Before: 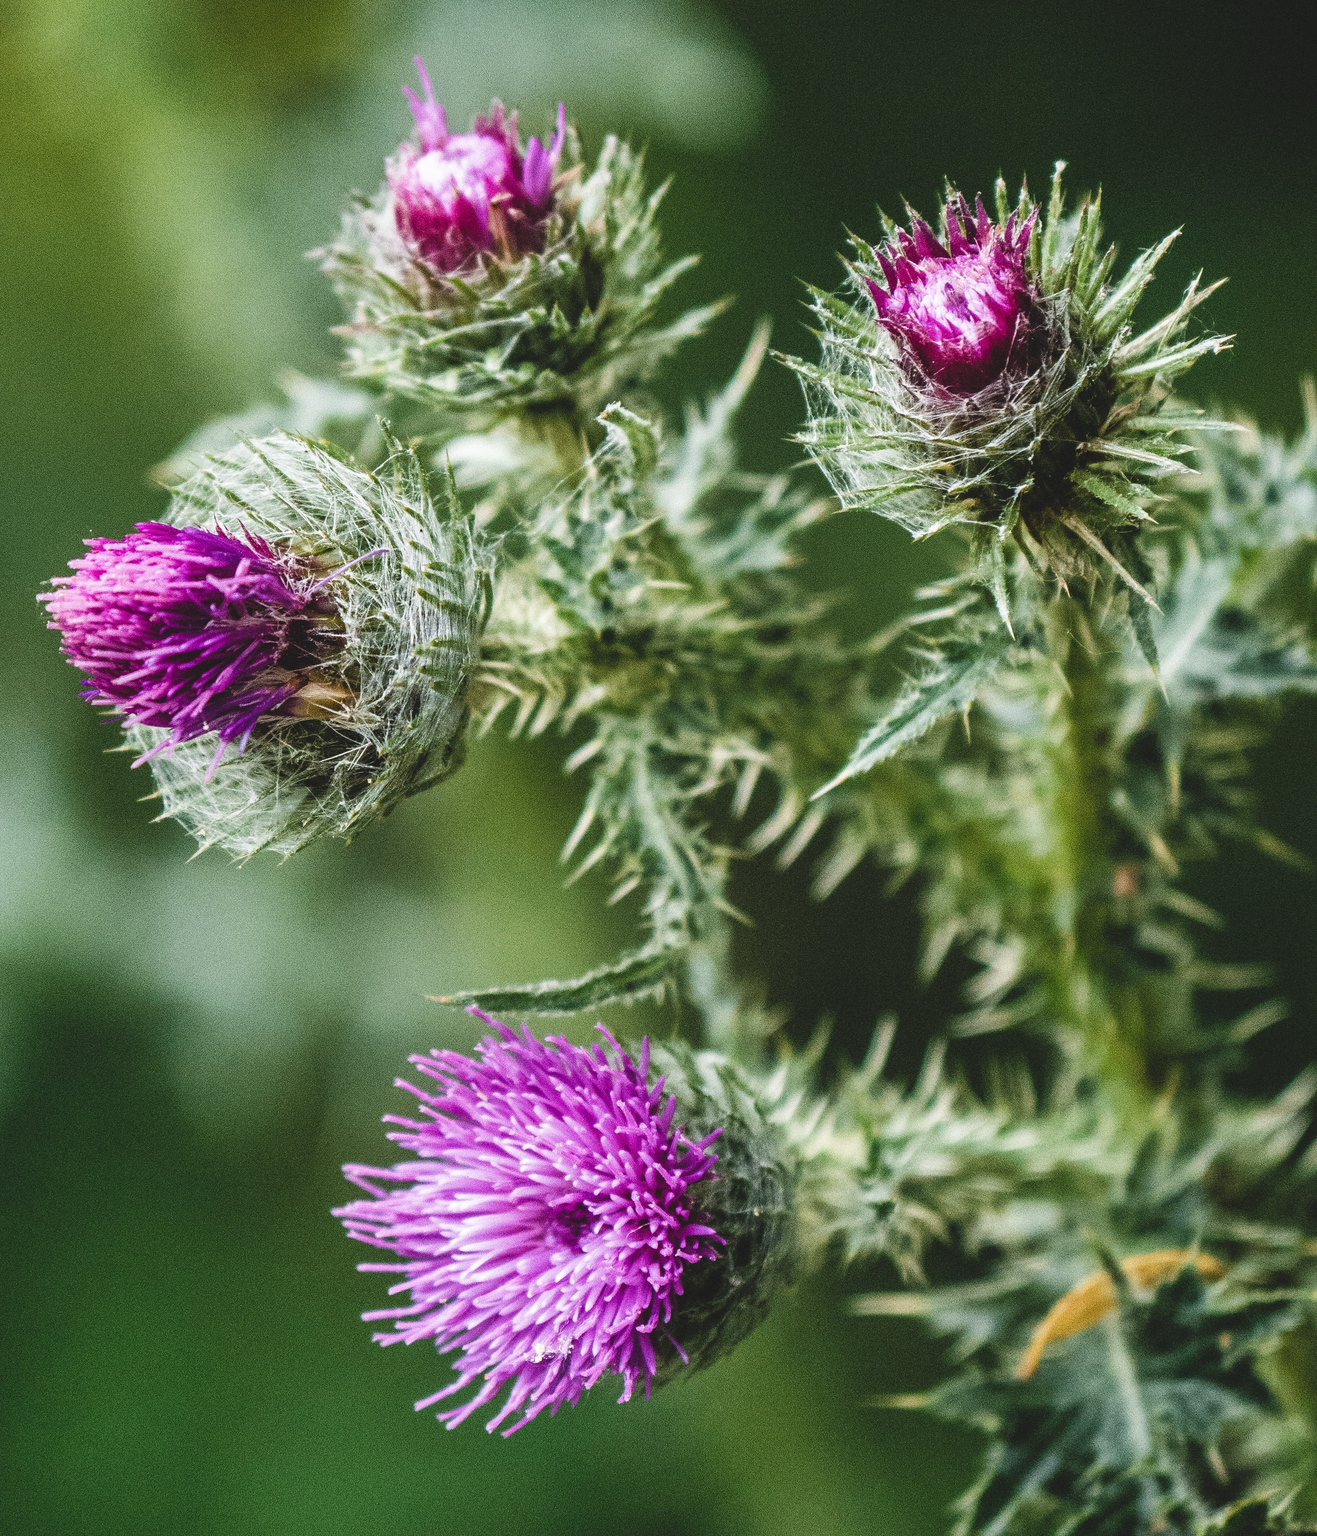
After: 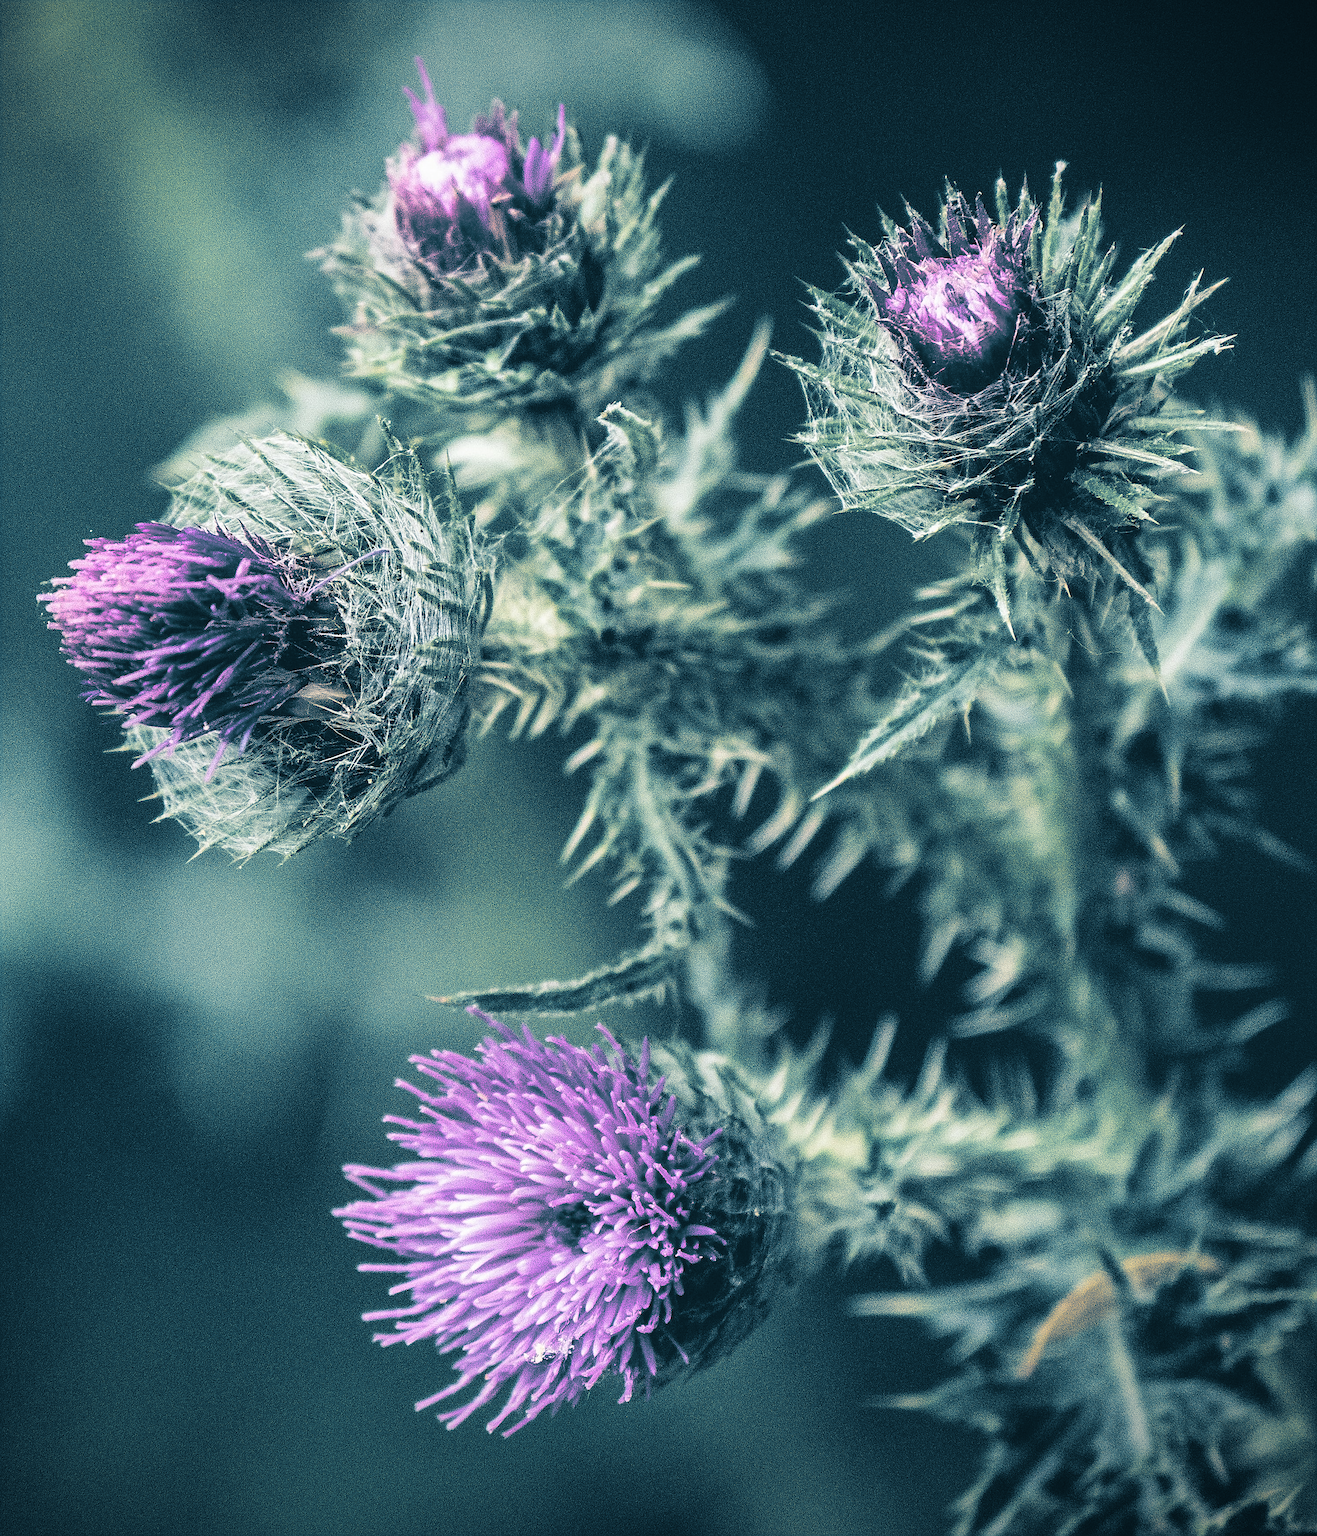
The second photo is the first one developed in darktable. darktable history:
split-toning: shadows › hue 212.4°, balance -70
sharpen: on, module defaults
vignetting: fall-off start 97.23%, saturation -0.024, center (-0.033, -0.042), width/height ratio 1.179, unbound false
